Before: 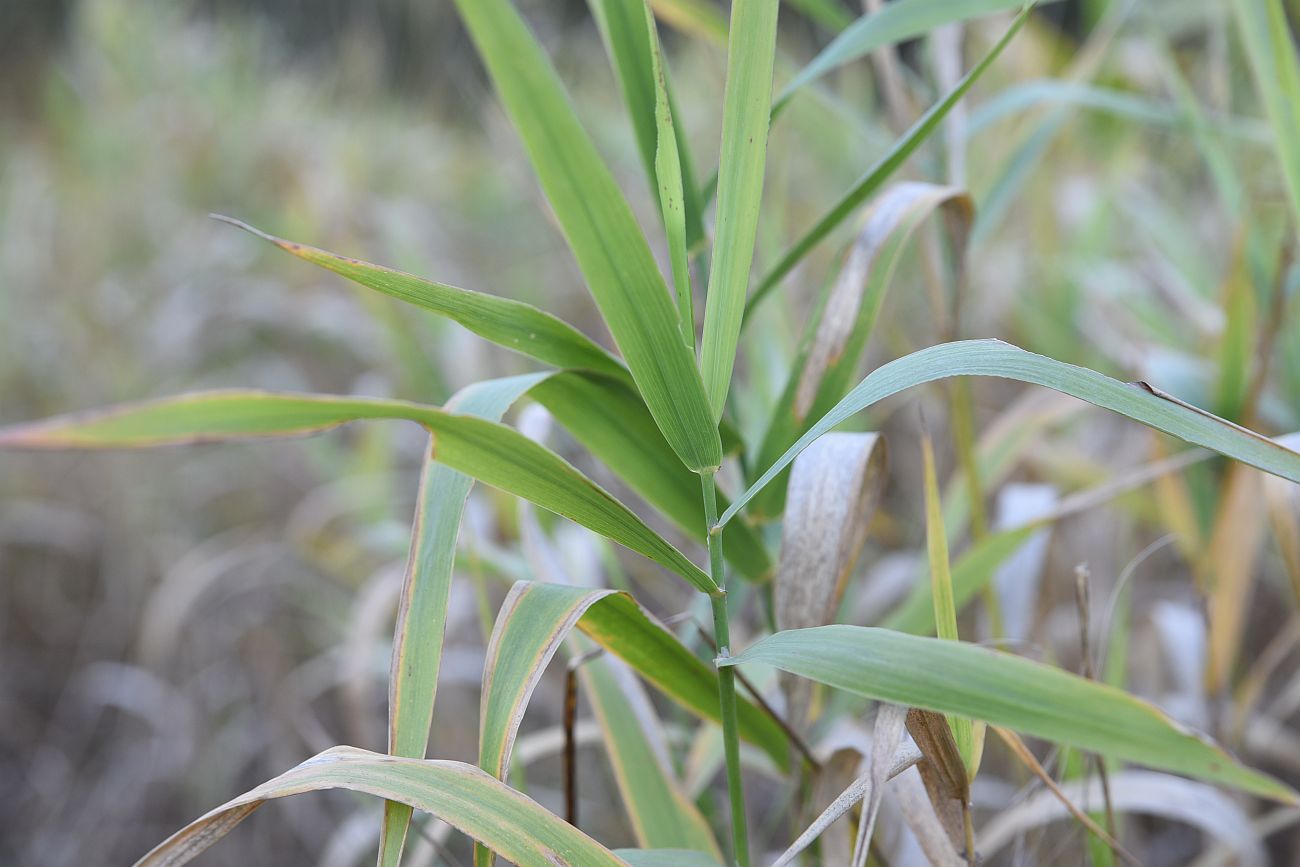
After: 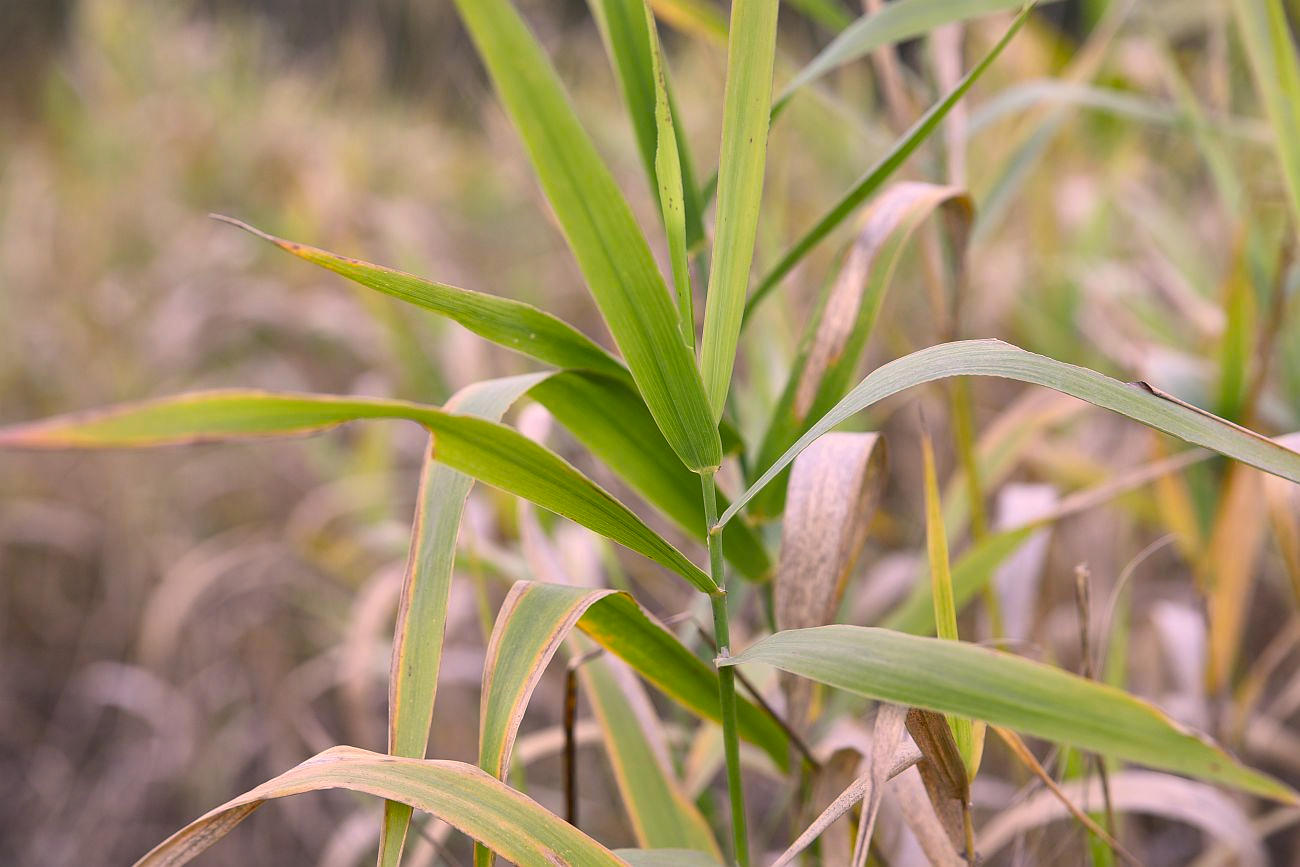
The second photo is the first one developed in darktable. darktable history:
color correction: highlights a* 17.88, highlights b* 18.79
color balance rgb: perceptual saturation grading › global saturation 20%, global vibrance 10%
local contrast: mode bilateral grid, contrast 20, coarseness 50, detail 120%, midtone range 0.2
